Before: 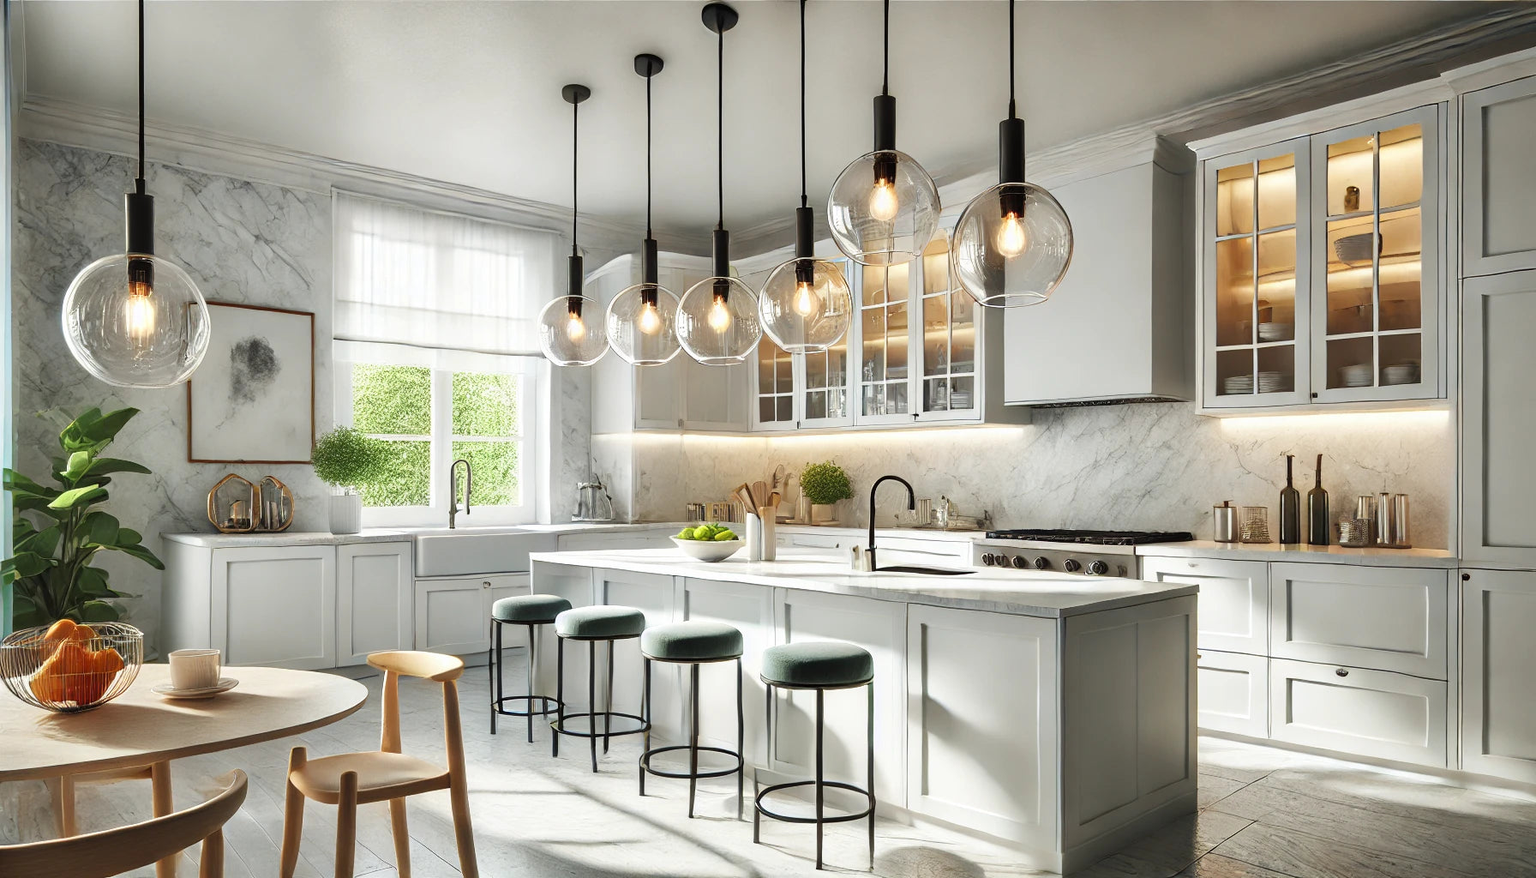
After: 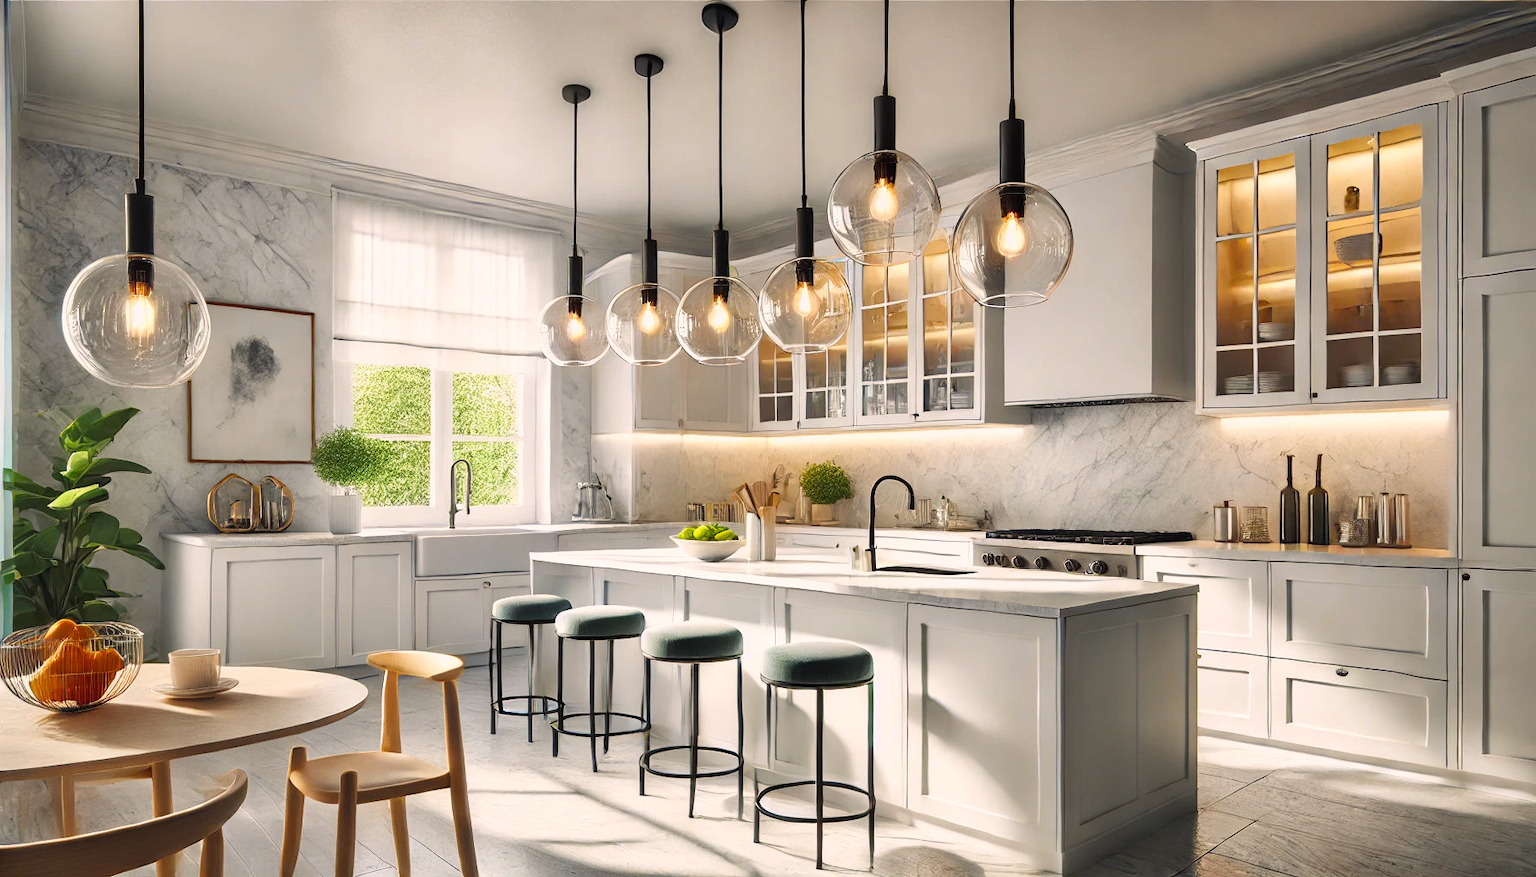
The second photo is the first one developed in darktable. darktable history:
color balance rgb: shadows lift › chroma 3.005%, shadows lift › hue 278.18°, highlights gain › chroma 2.013%, highlights gain › hue 44.95°, perceptual saturation grading › global saturation 18.32%
